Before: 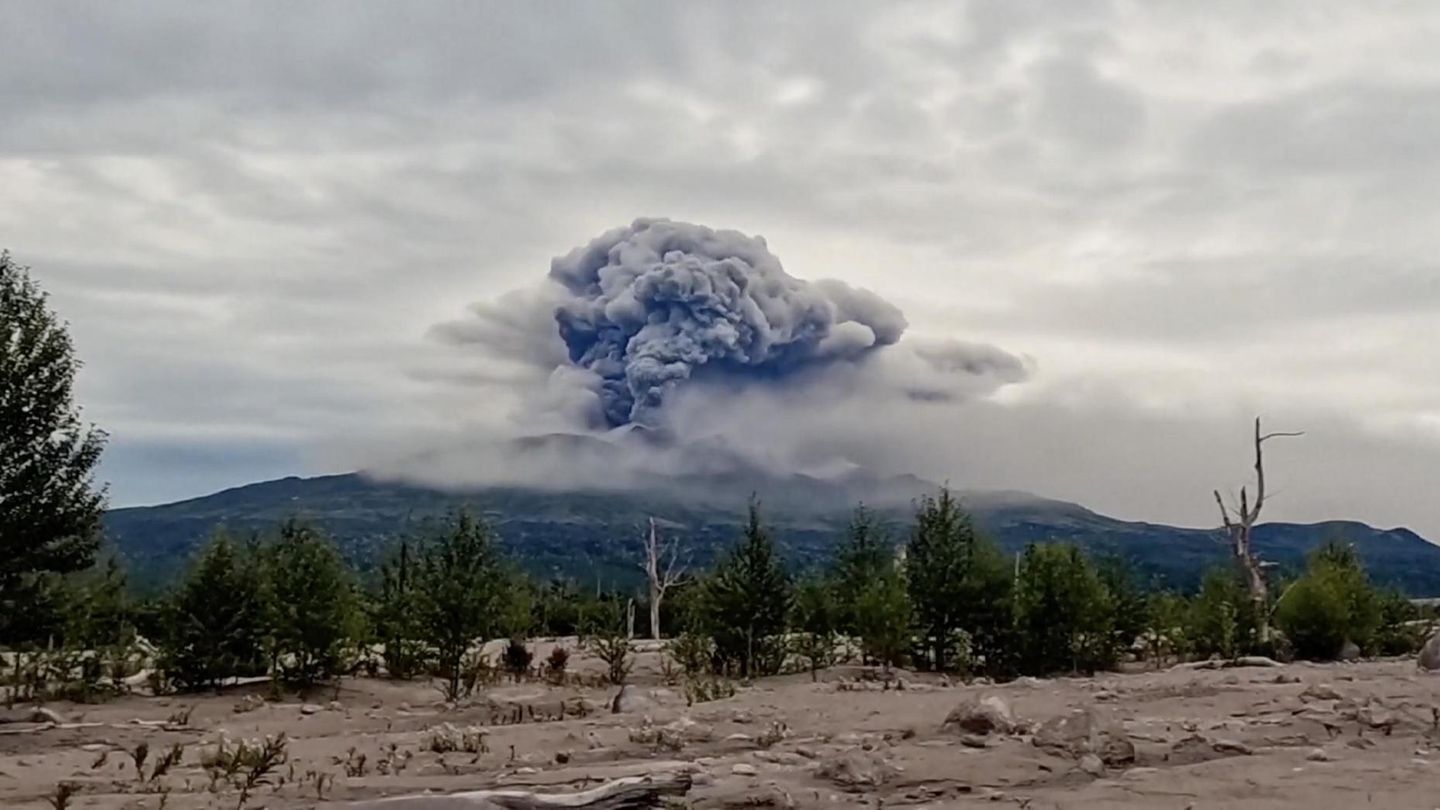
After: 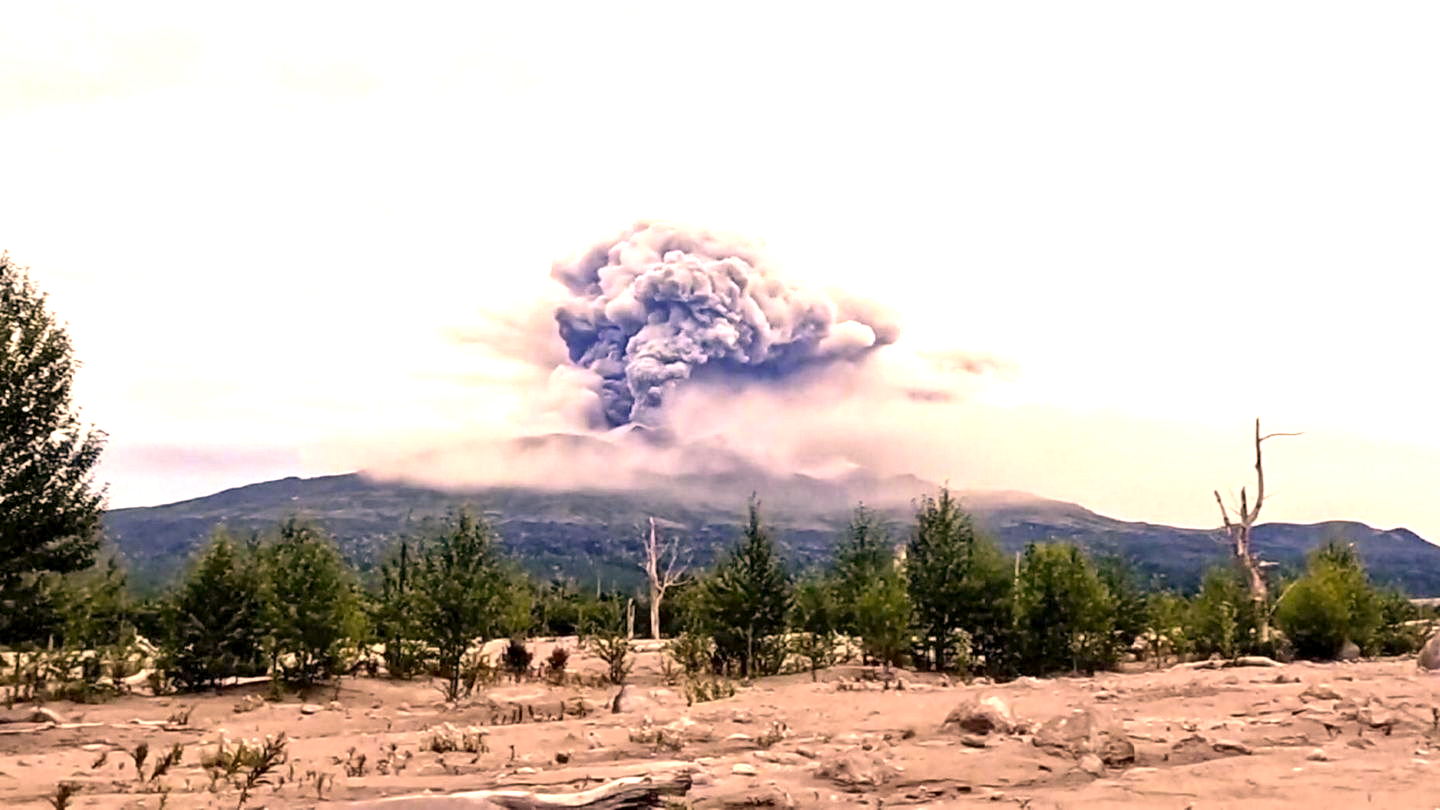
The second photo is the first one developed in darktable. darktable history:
exposure: black level correction 0.001, exposure 1.647 EV, compensate highlight preservation false
color correction: highlights a* 17.73, highlights b* 18.62
